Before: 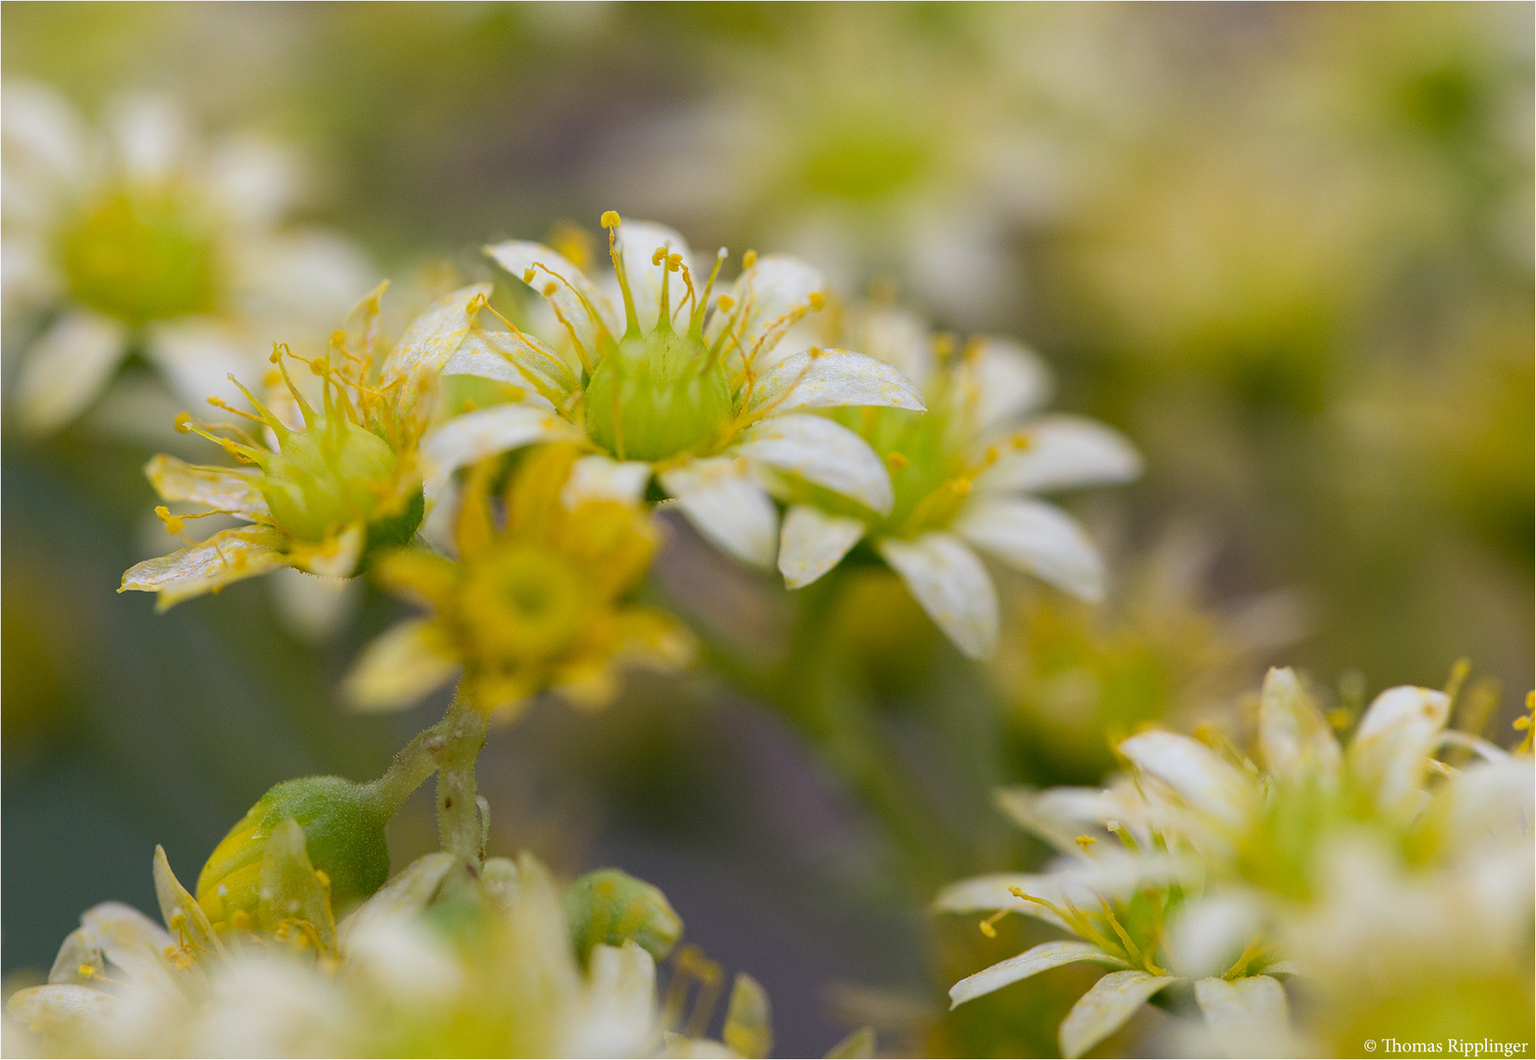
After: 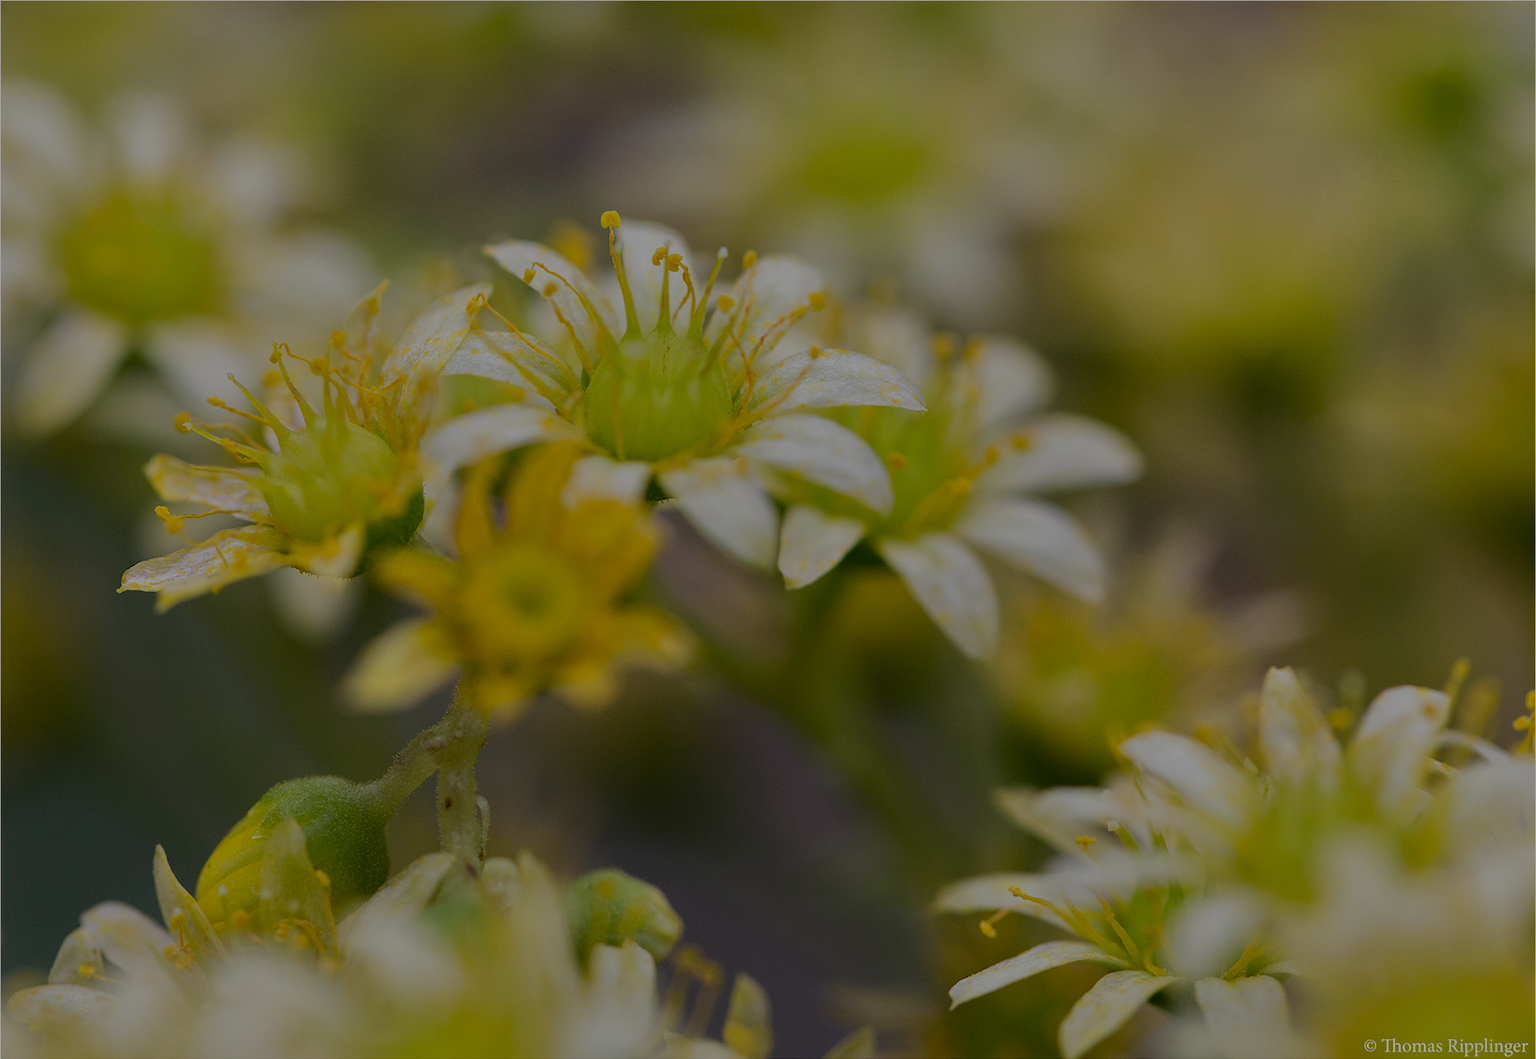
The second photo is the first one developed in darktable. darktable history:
color correction: highlights b* 2.93
exposure: exposure 0.668 EV, compensate exposure bias true, compensate highlight preservation false
tone equalizer: -8 EV -1.98 EV, -7 EV -1.96 EV, -6 EV -1.98 EV, -5 EV -1.98 EV, -4 EV -1.98 EV, -3 EV -2 EV, -2 EV -1.98 EV, -1 EV -1.61 EV, +0 EV -1.98 EV
